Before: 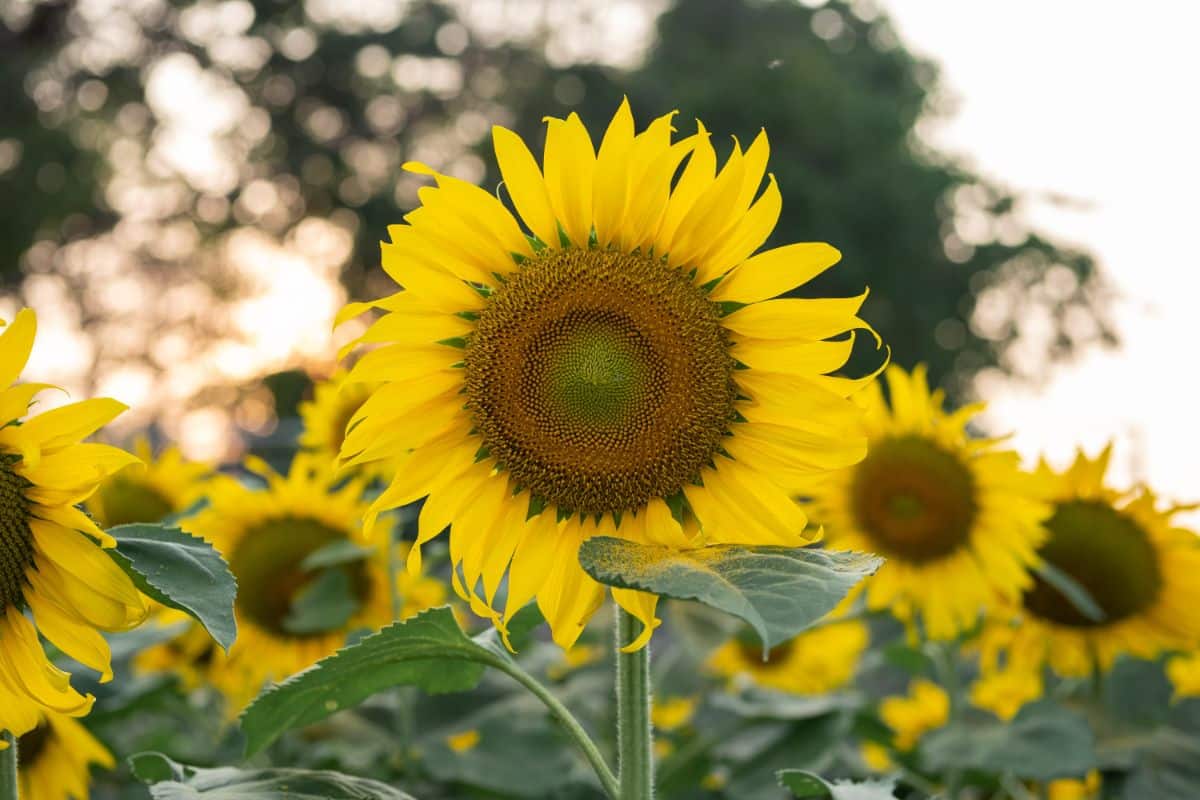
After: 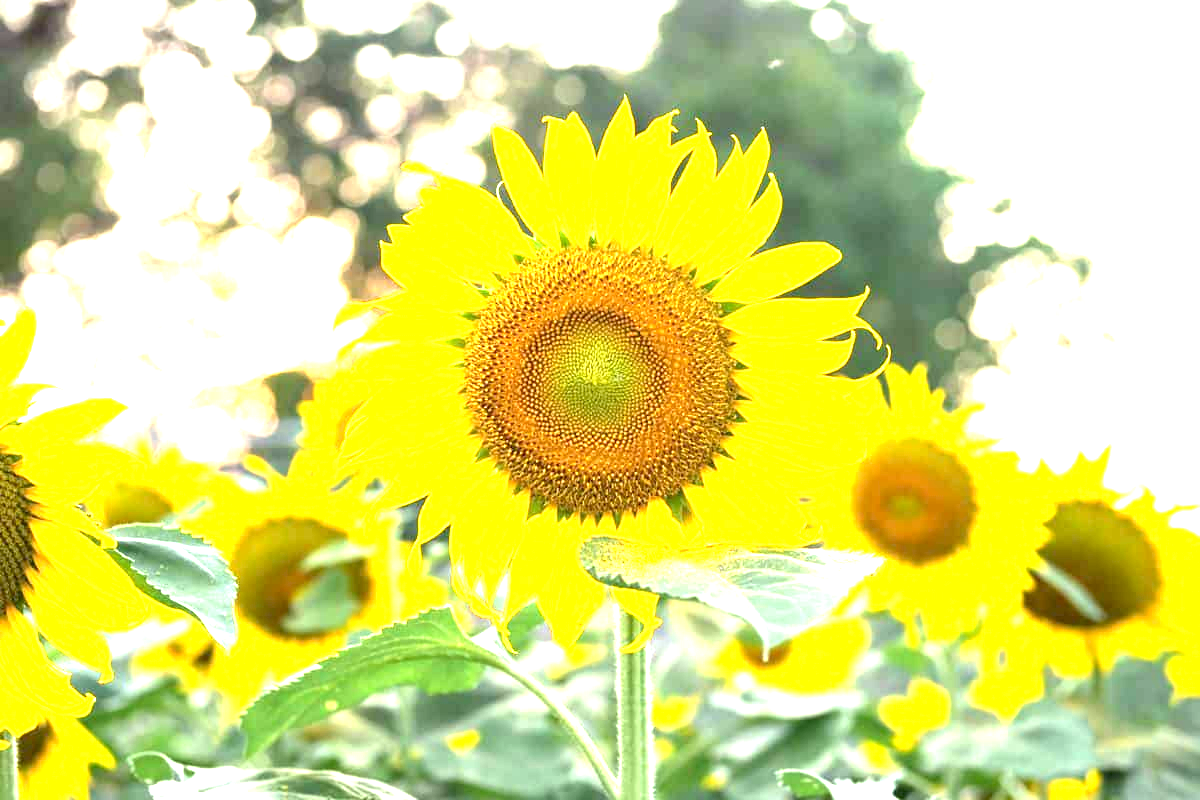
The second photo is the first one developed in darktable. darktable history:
exposure: black level correction 0.001, exposure 2.544 EV, compensate highlight preservation false
